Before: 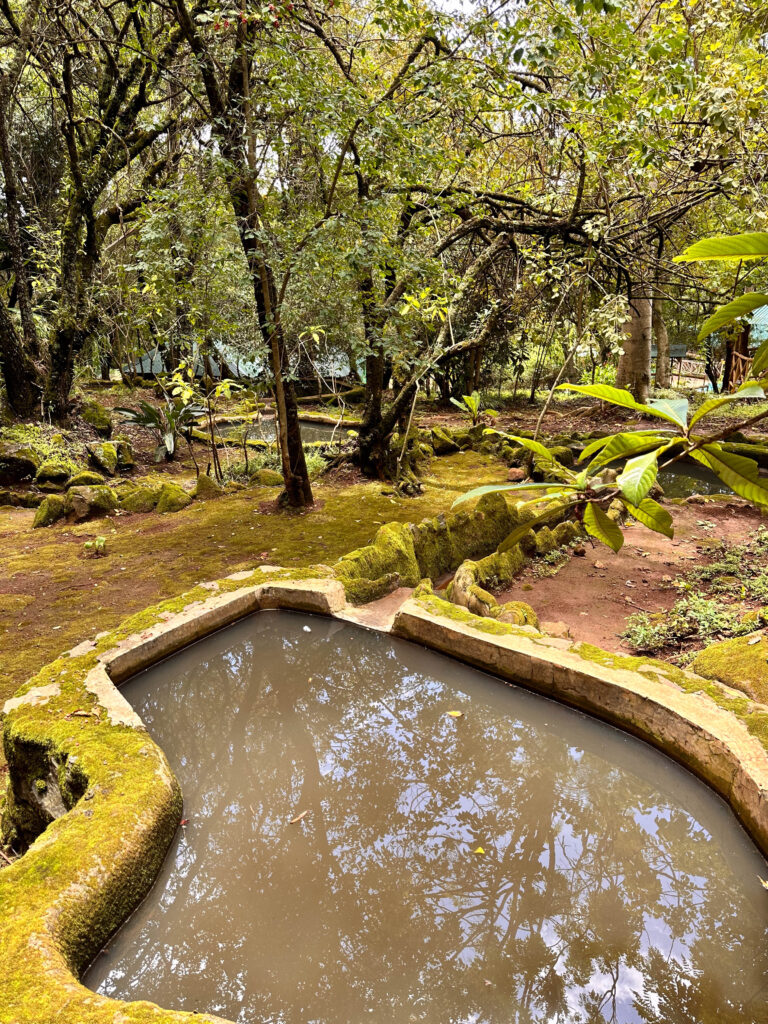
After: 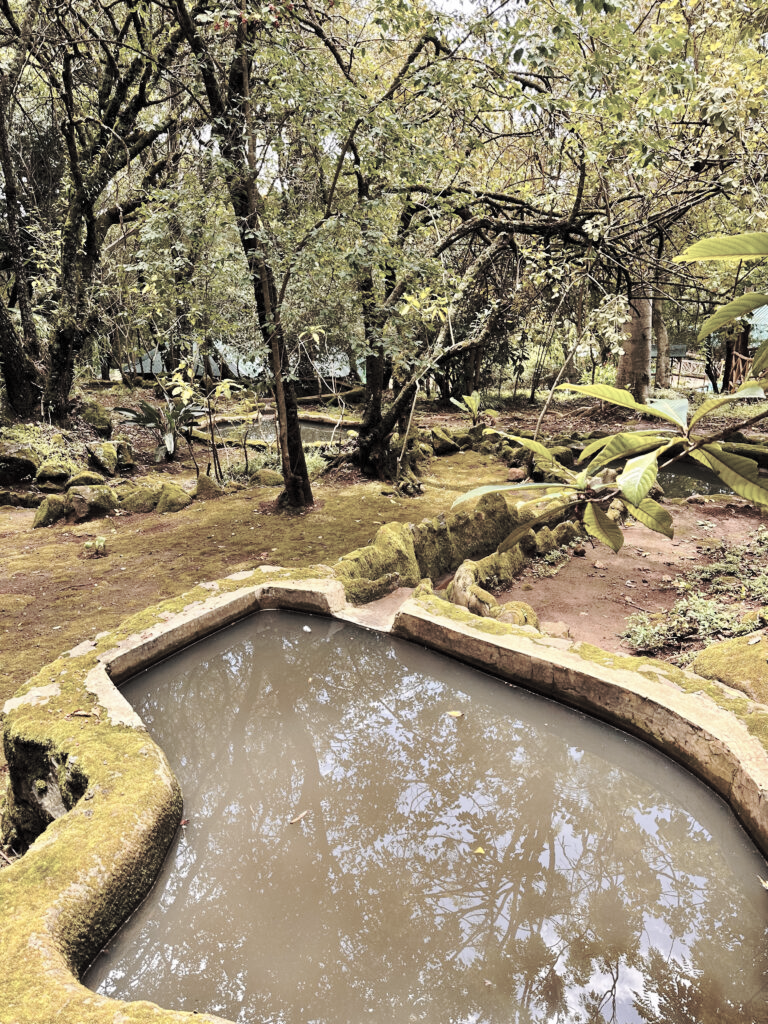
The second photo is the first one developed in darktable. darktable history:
shadows and highlights: radius 334.93, shadows 63.48, highlights 6.06, compress 87.7%, highlights color adjustment 39.73%, soften with gaussian
base curve: curves: ch0 [(0, 0) (0.073, 0.04) (0.157, 0.139) (0.492, 0.492) (0.758, 0.758) (1, 1)], preserve colors none
contrast brightness saturation: brightness 0.18, saturation -0.5
